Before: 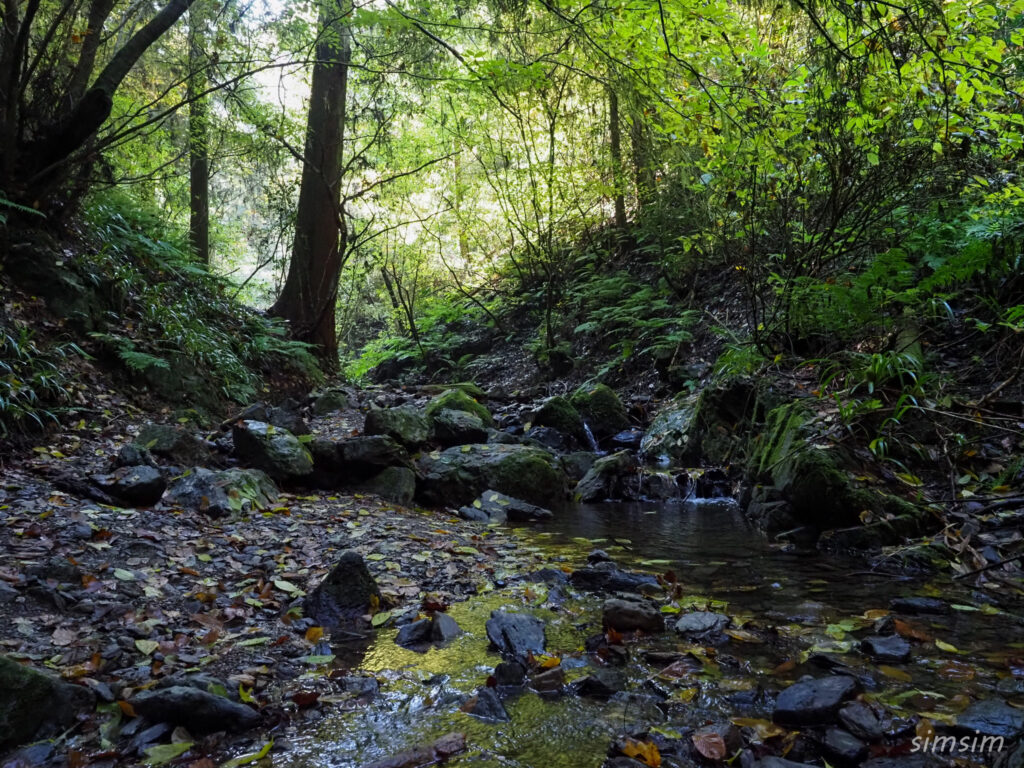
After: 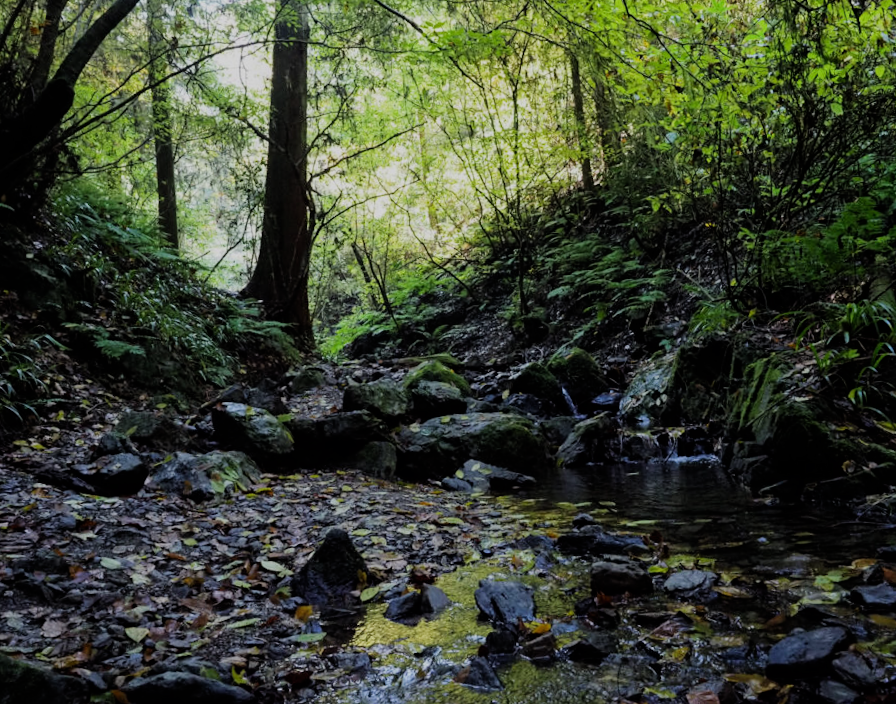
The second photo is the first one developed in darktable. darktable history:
crop and rotate: left 1.088%, right 8.807%
rotate and perspective: rotation -3°, crop left 0.031, crop right 0.968, crop top 0.07, crop bottom 0.93
filmic rgb: black relative exposure -7.65 EV, white relative exposure 4.56 EV, hardness 3.61, contrast 1.05
